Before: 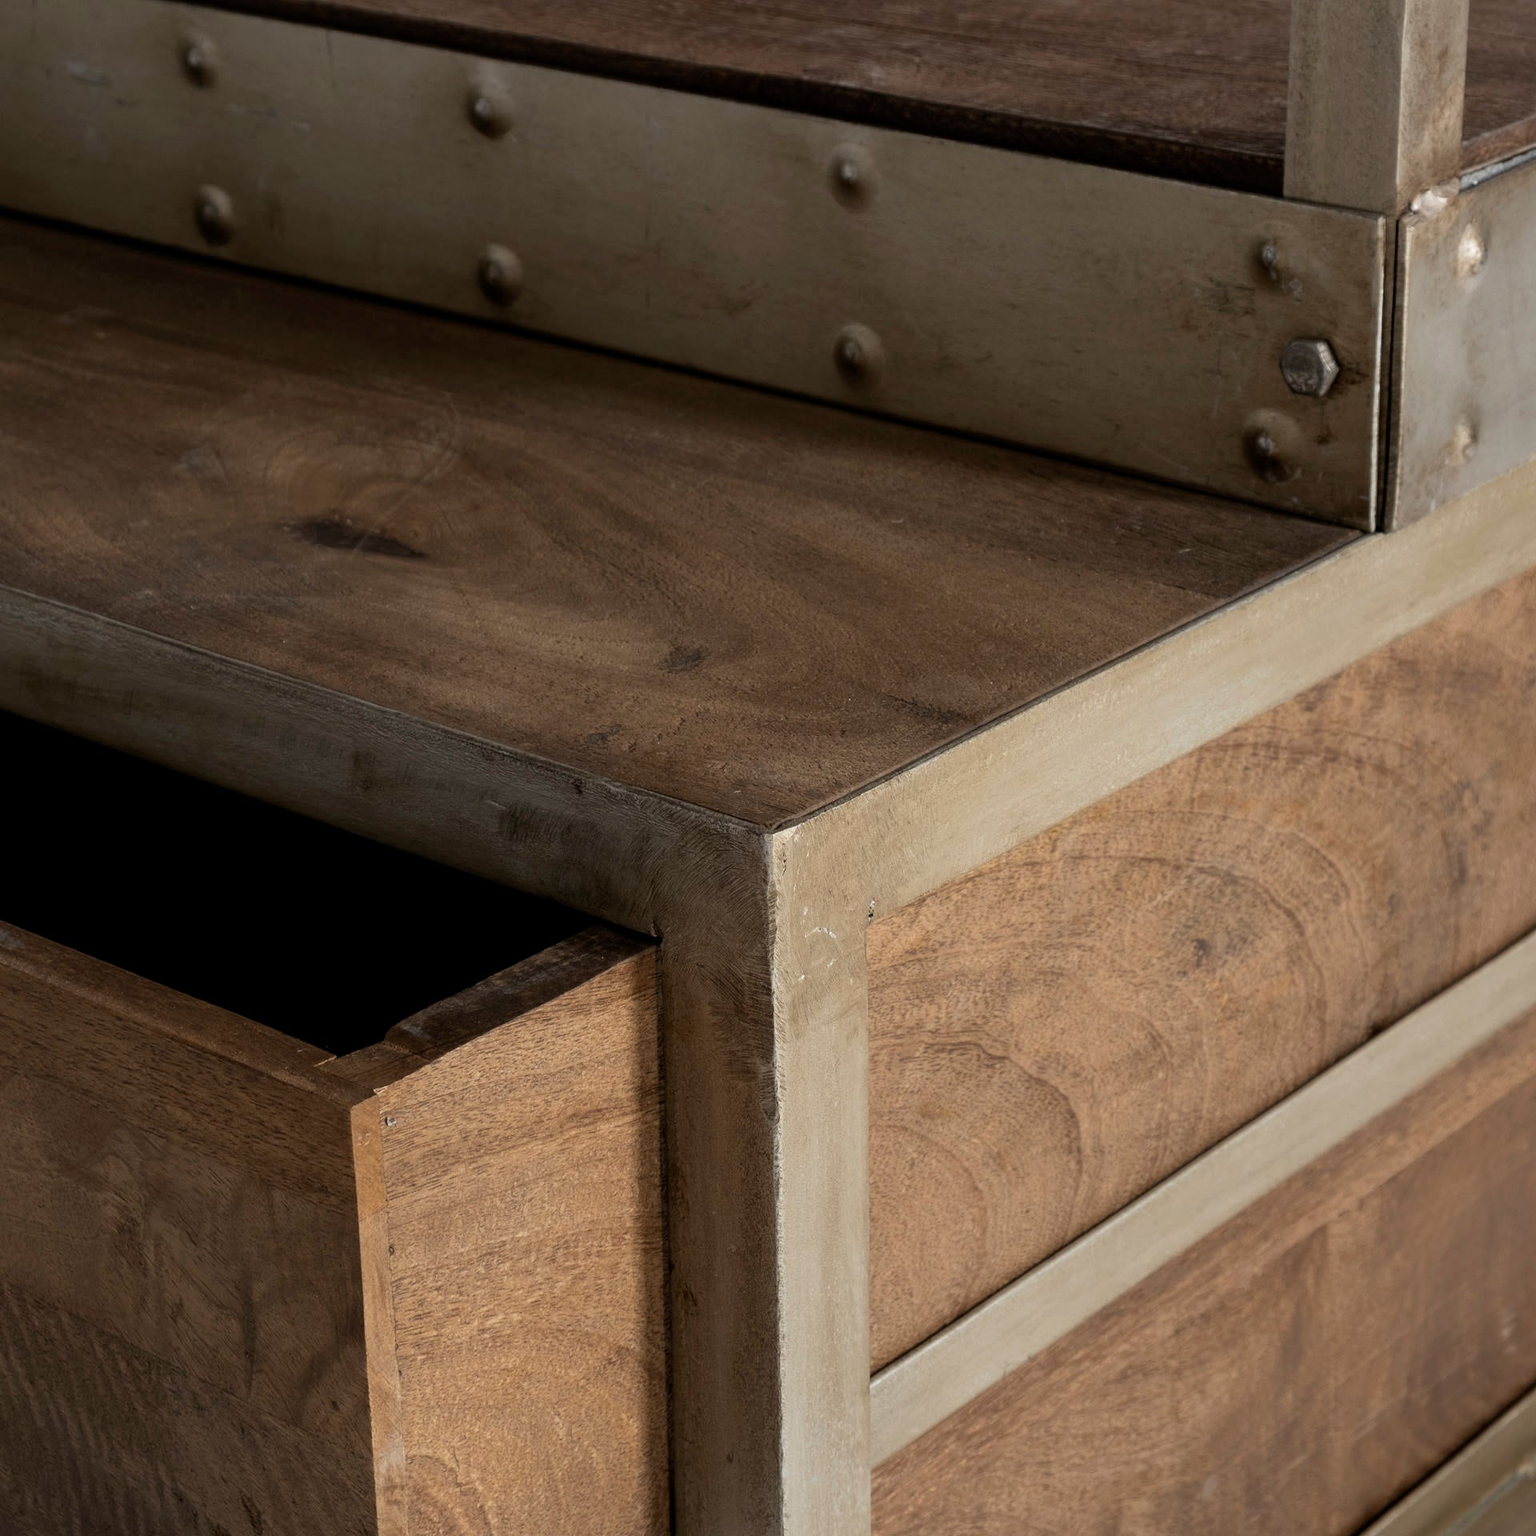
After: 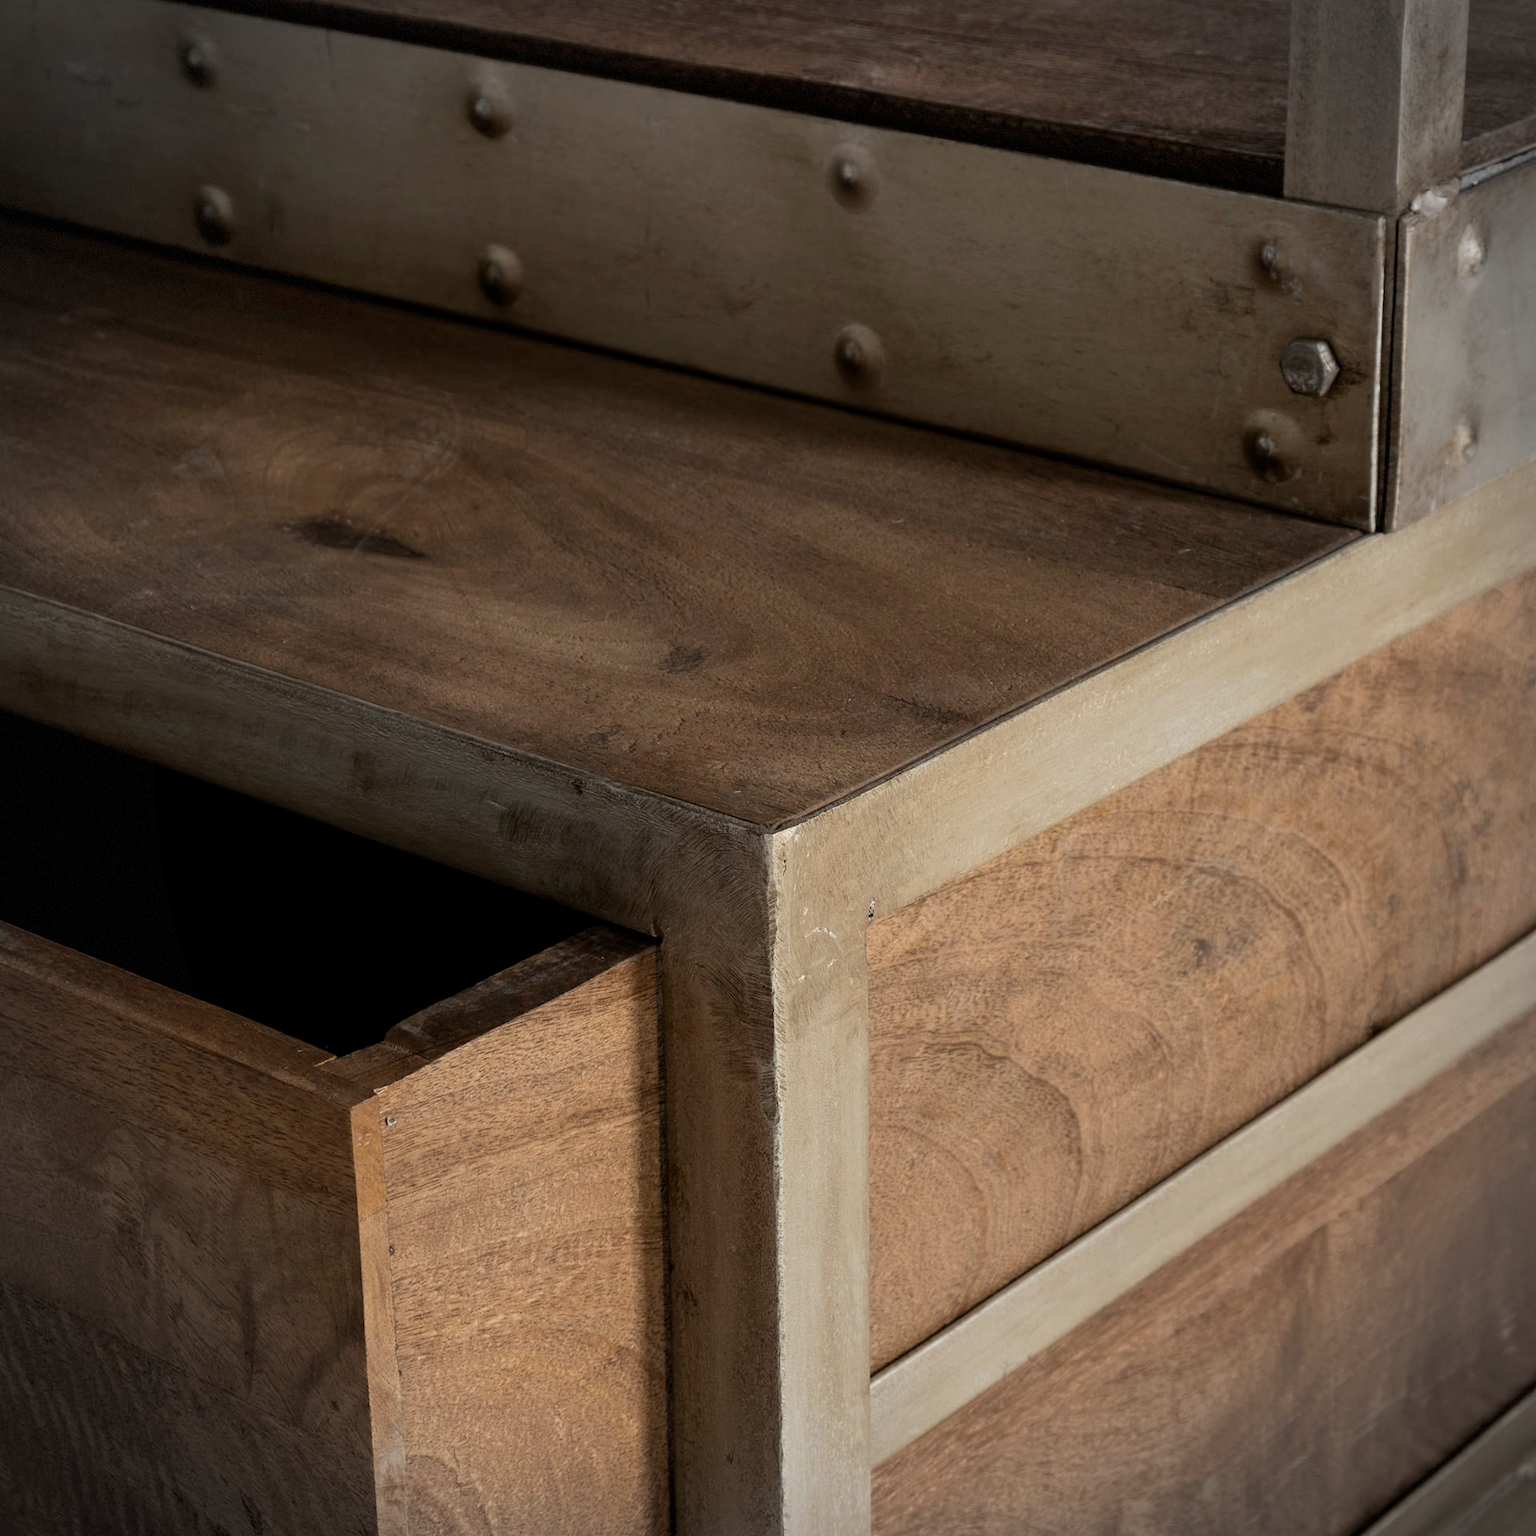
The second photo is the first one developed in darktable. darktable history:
vignetting: fall-off start 79.9%, dithering 8-bit output, unbound false
